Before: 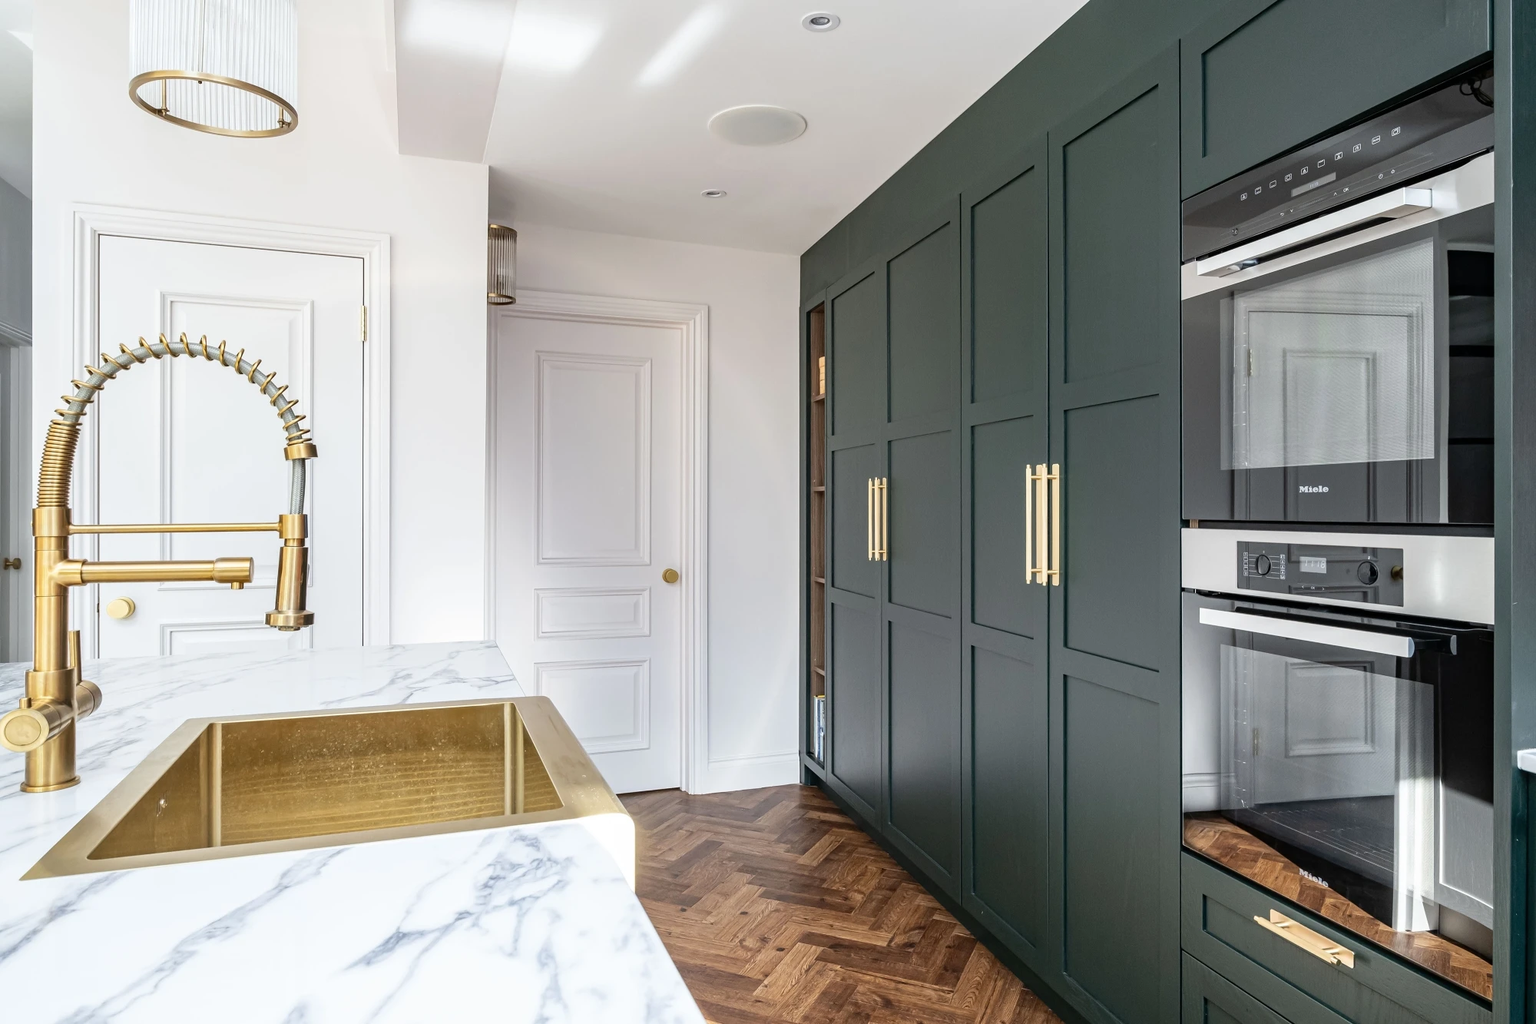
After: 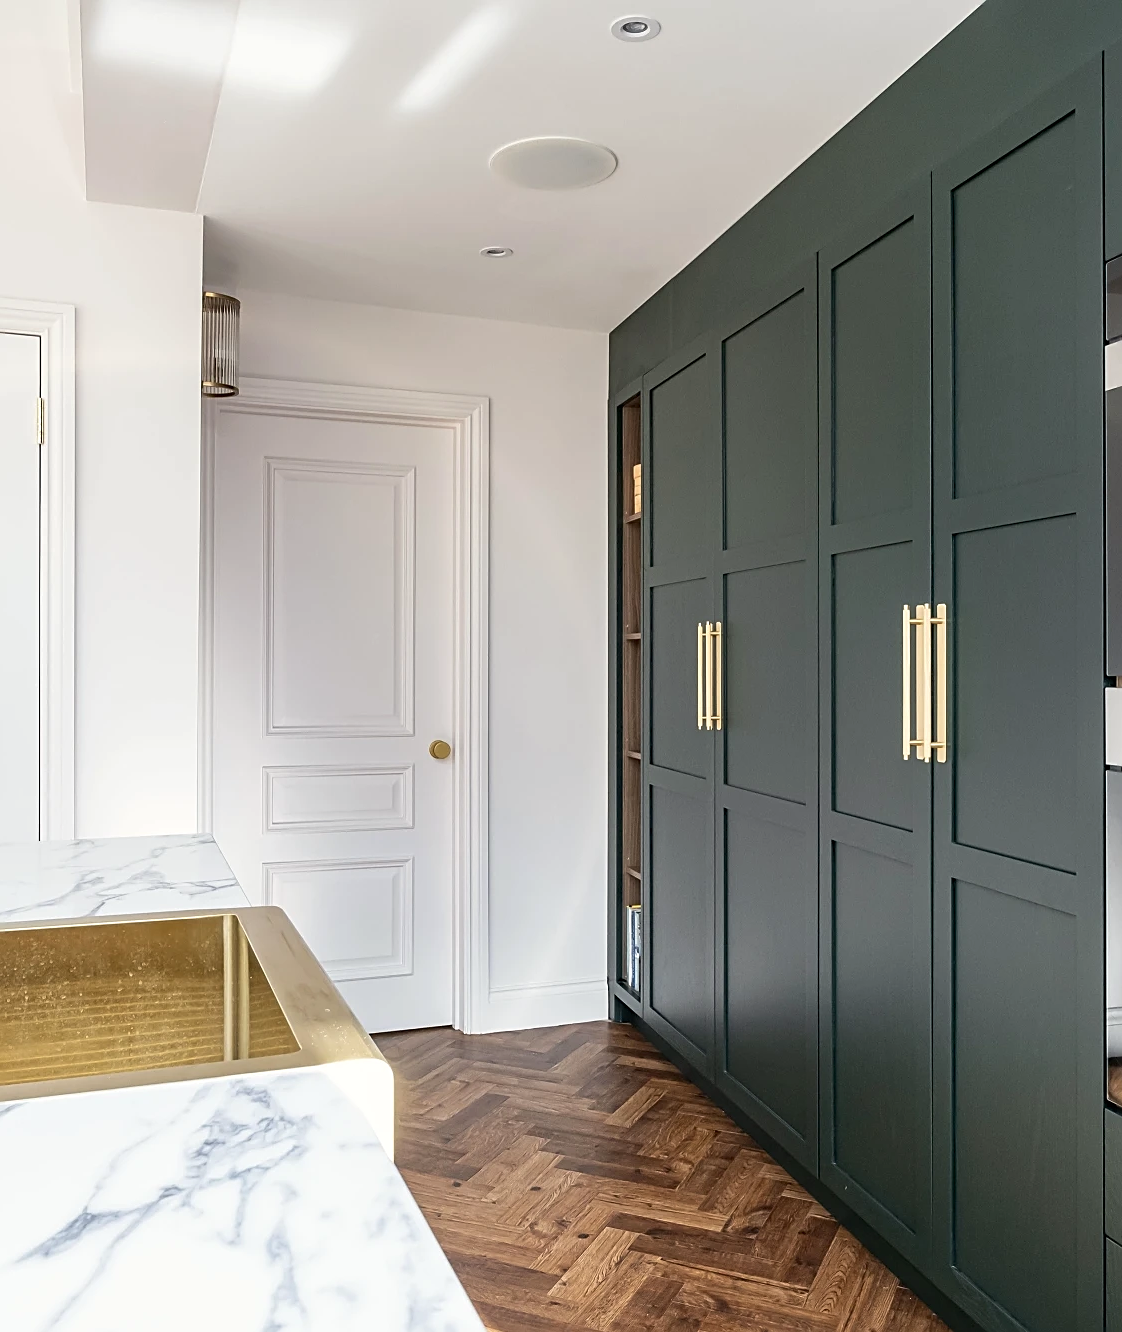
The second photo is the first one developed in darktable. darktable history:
white balance: red 1.009, blue 0.985
sharpen: on, module defaults
crop: left 21.674%, right 22.086%
